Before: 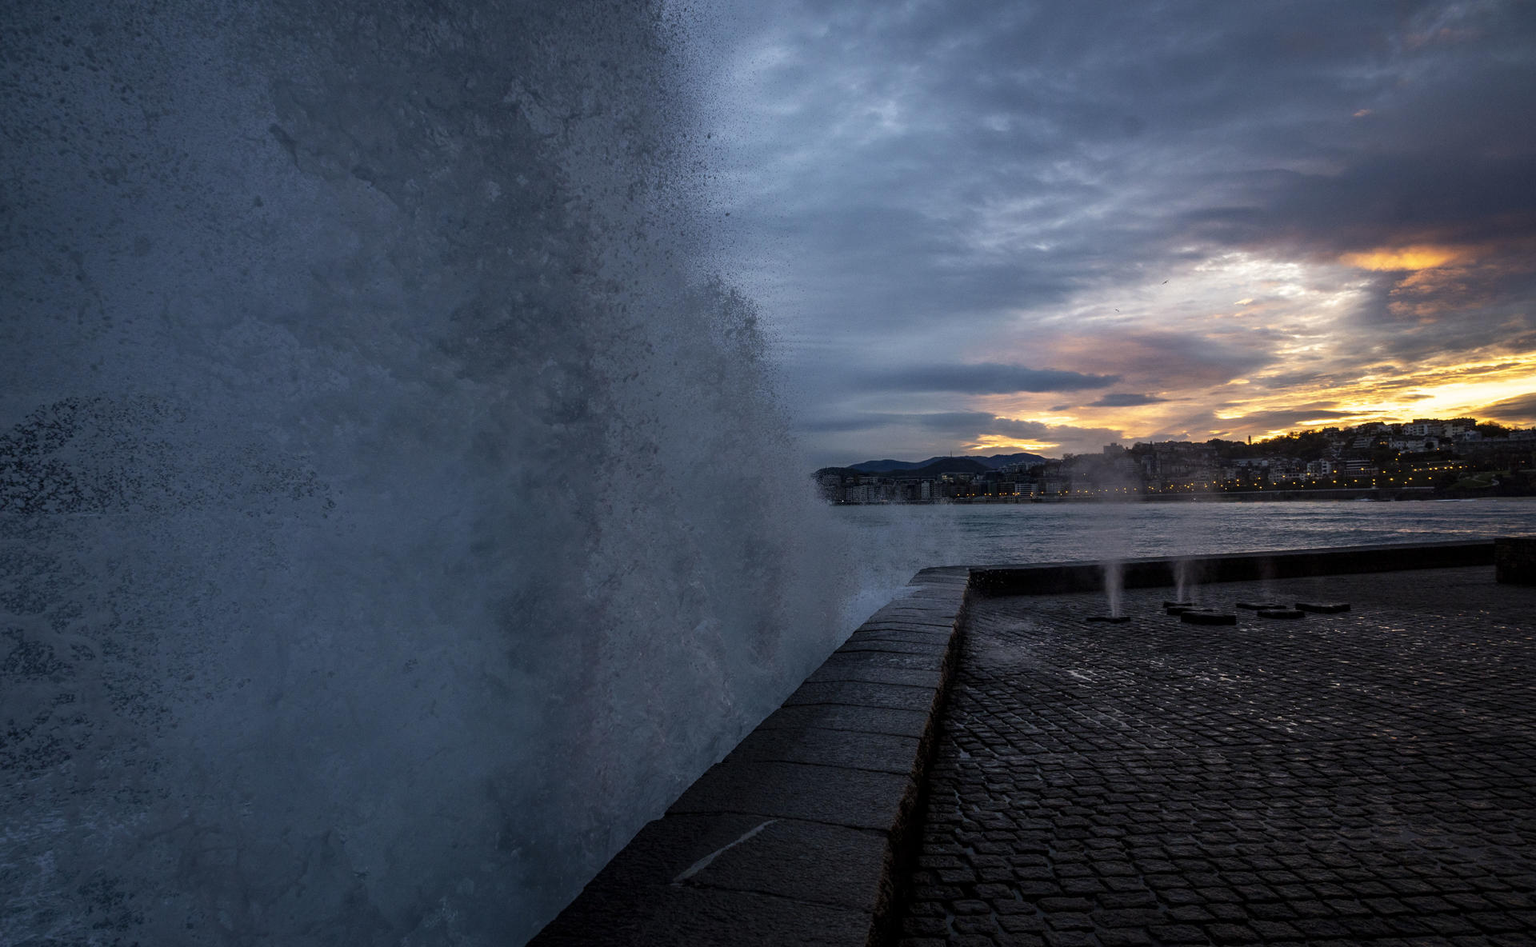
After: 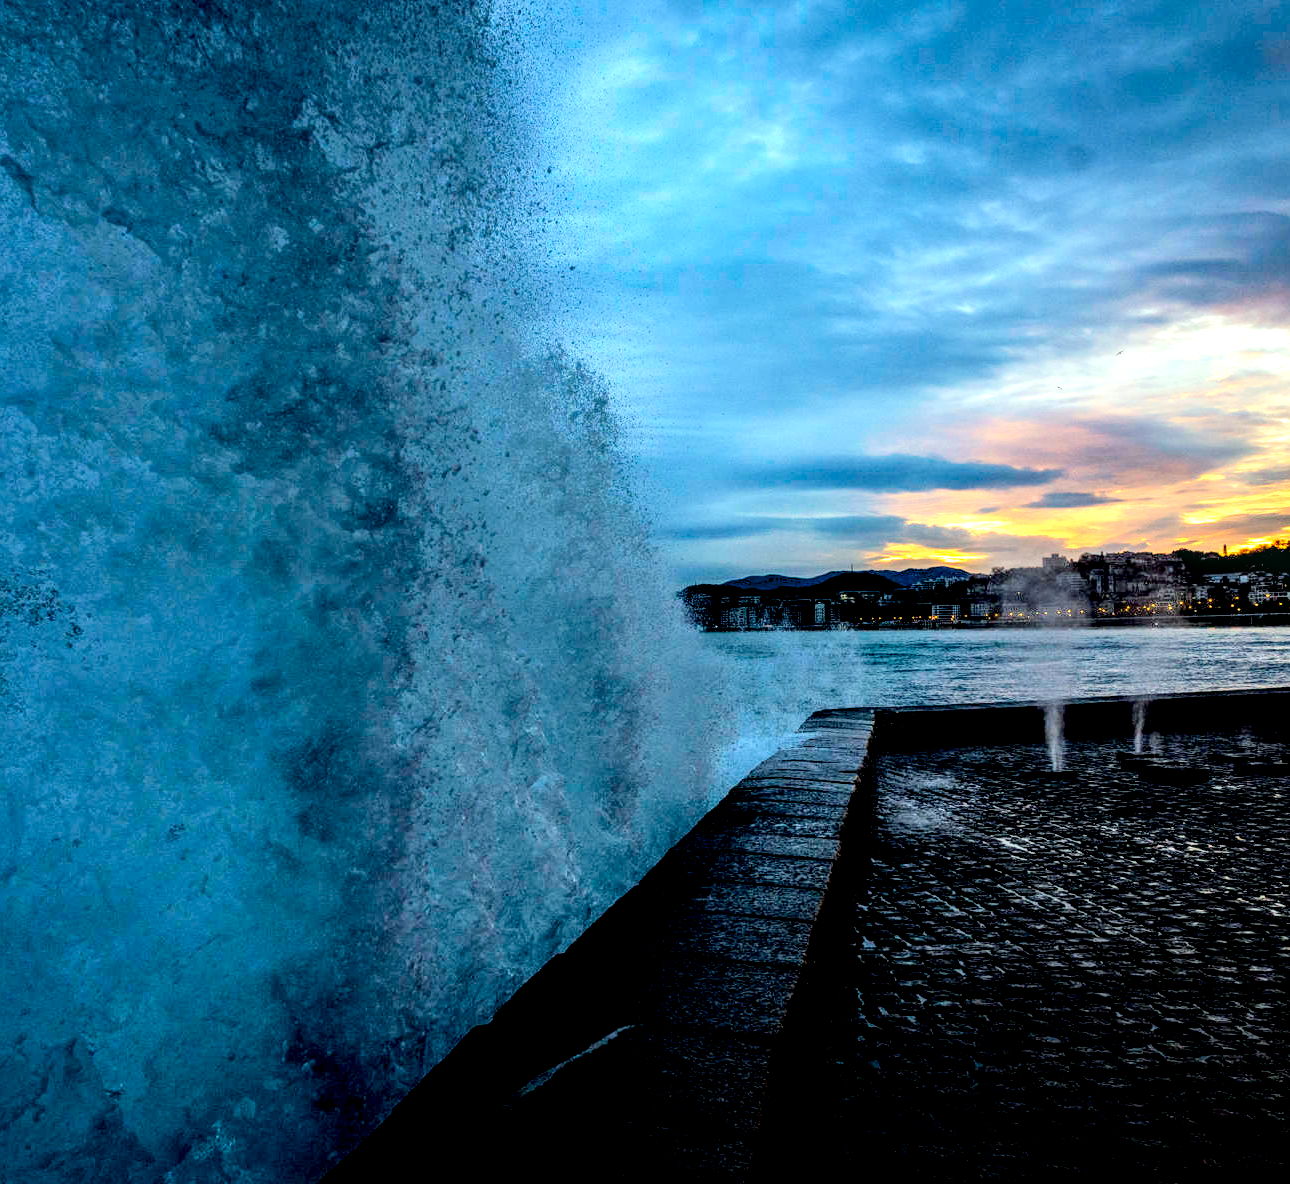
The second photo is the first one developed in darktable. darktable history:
local contrast: highlights 78%, shadows 56%, detail 174%, midtone range 0.423
color correction: highlights a* -7.65, highlights b* 1.44, shadows a* -3.24, saturation 1.39
color balance rgb: global offset › luminance -1.418%, white fulcrum 0.086 EV, perceptual saturation grading › global saturation 0.727%, saturation formula JzAzBz (2021)
tone equalizer: -7 EV 0.156 EV, -6 EV 0.578 EV, -5 EV 1.18 EV, -4 EV 1.33 EV, -3 EV 1.14 EV, -2 EV 0.6 EV, -1 EV 0.148 EV, edges refinement/feathering 500, mask exposure compensation -1.57 EV, preserve details no
crop and rotate: left 17.592%, right 15.206%
